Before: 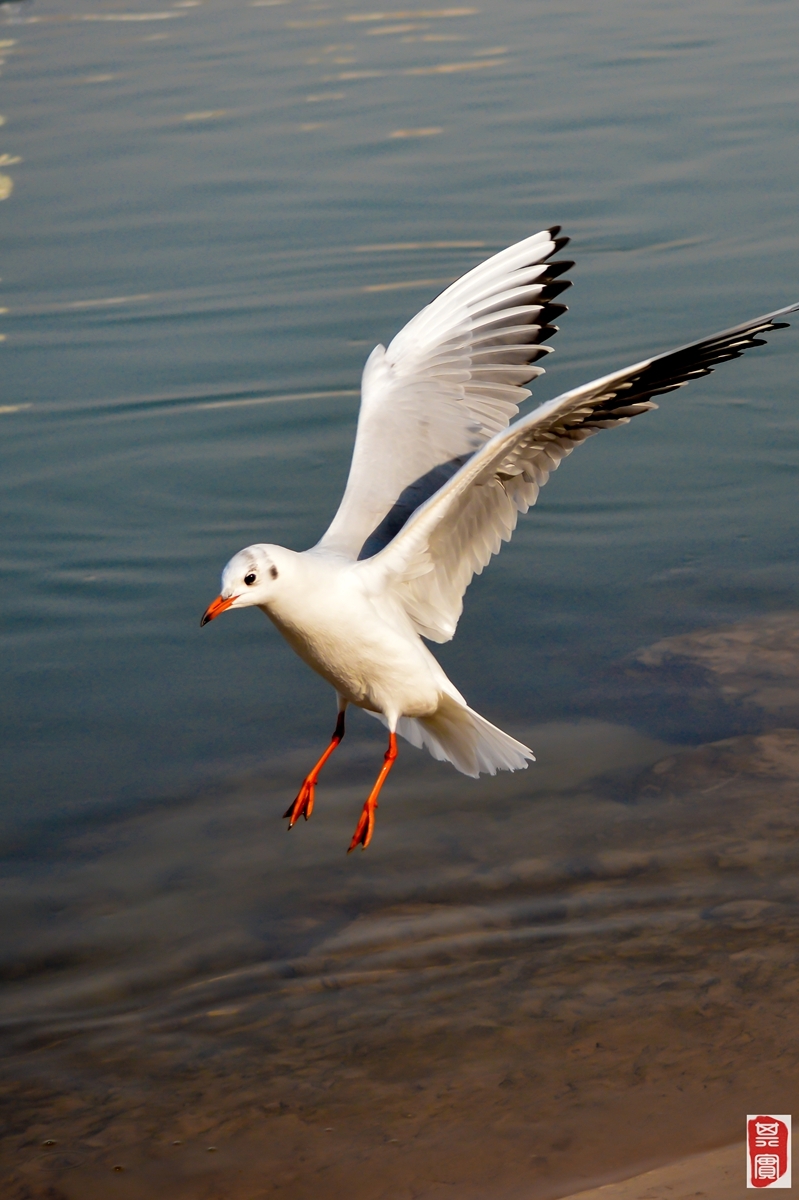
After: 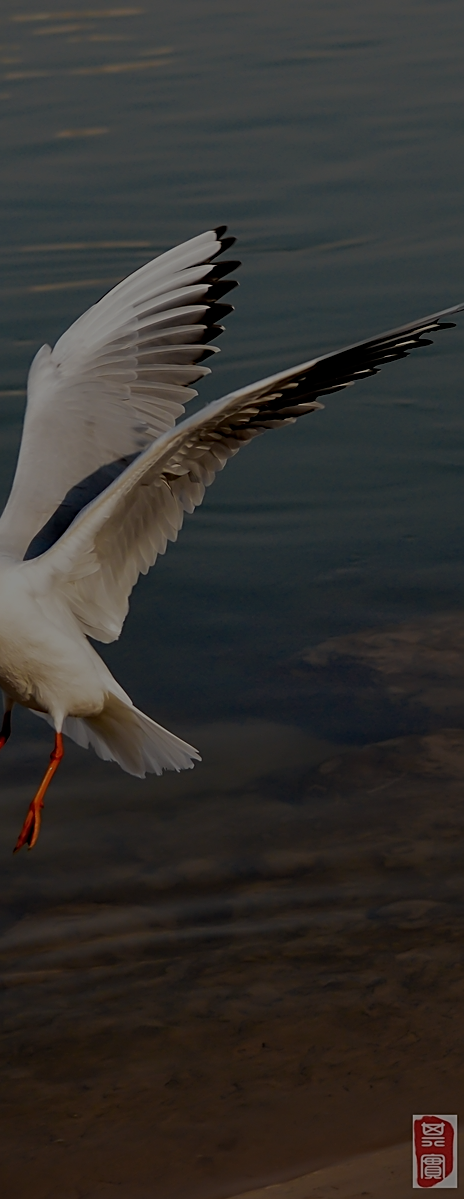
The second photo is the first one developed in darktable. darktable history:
exposure: exposure -1.95 EV, compensate highlight preservation false
sharpen: on, module defaults
crop: left 41.818%
